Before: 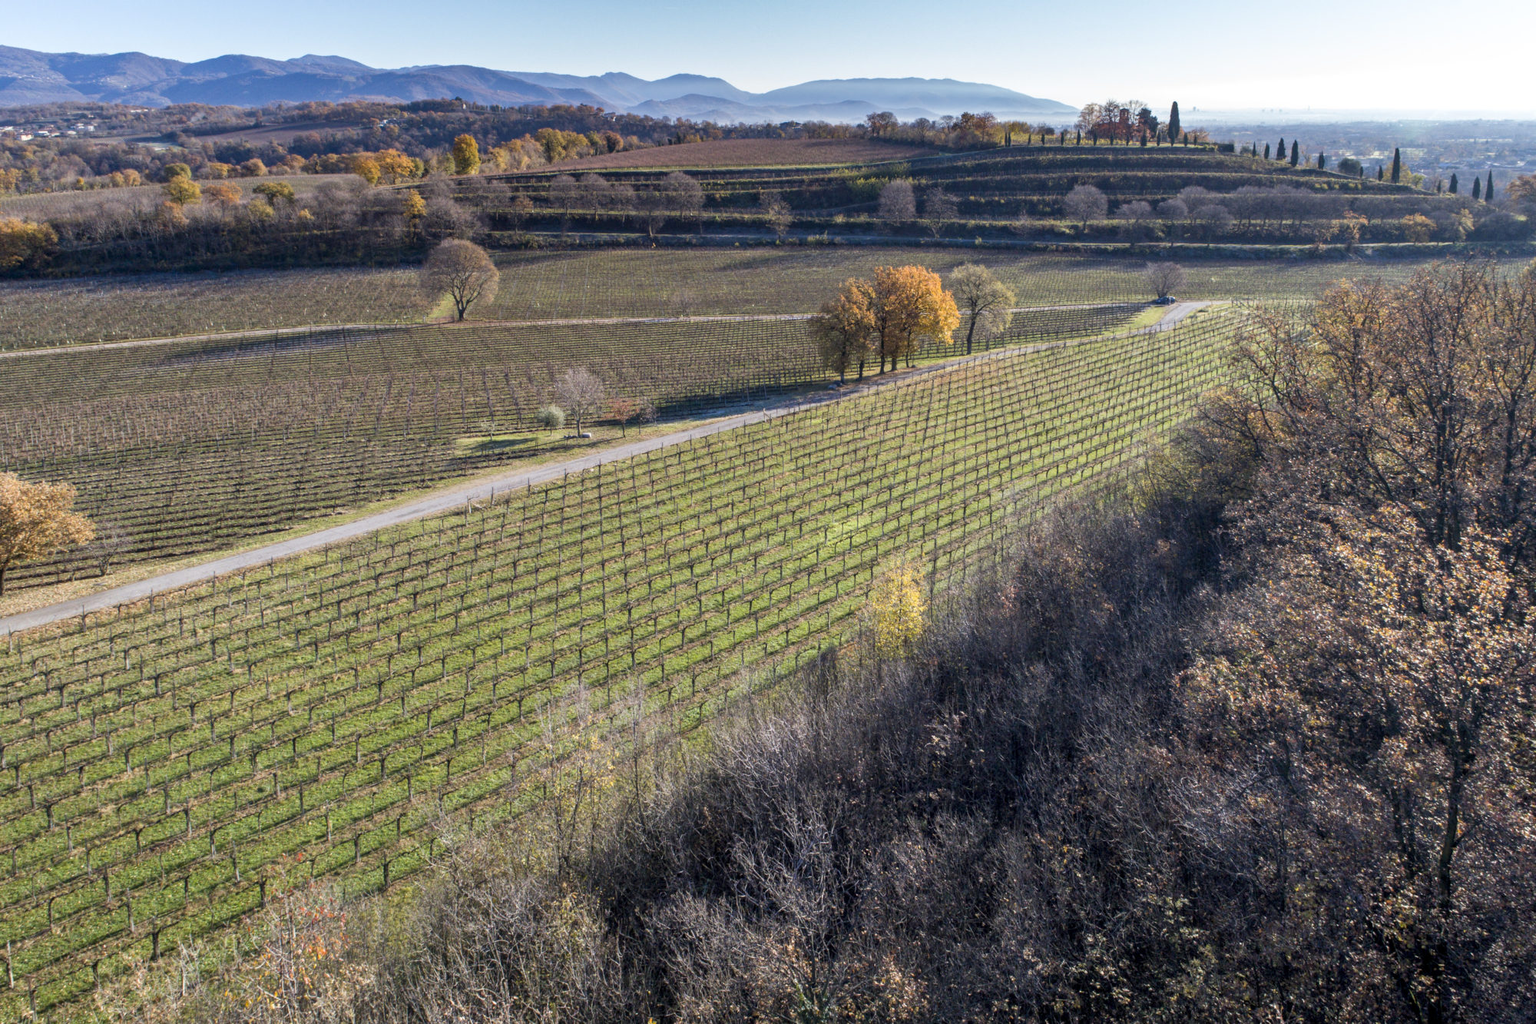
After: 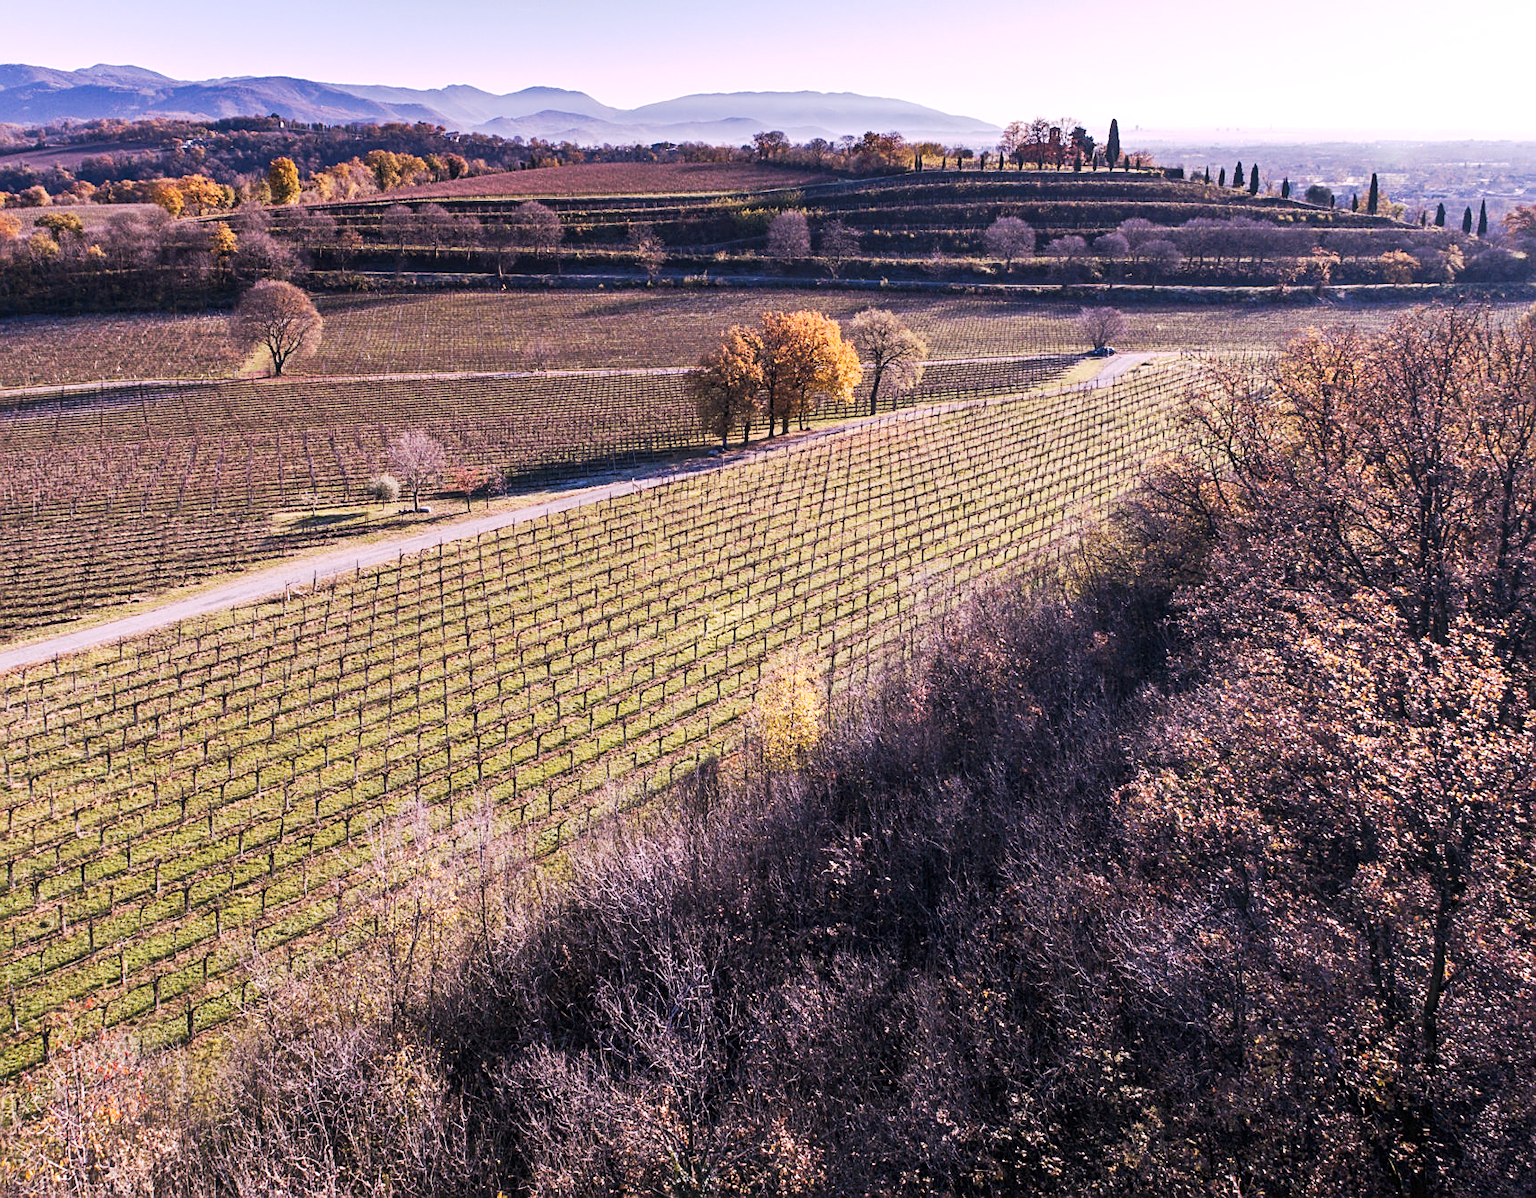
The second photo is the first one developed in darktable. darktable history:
tone equalizer: on, module defaults
crop and rotate: left 14.584%
tone curve: curves: ch0 [(0, 0) (0.003, 0.023) (0.011, 0.024) (0.025, 0.026) (0.044, 0.035) (0.069, 0.05) (0.1, 0.071) (0.136, 0.098) (0.177, 0.135) (0.224, 0.172) (0.277, 0.227) (0.335, 0.296) (0.399, 0.372) (0.468, 0.462) (0.543, 0.58) (0.623, 0.697) (0.709, 0.789) (0.801, 0.86) (0.898, 0.918) (1, 1)], preserve colors none
color correction: saturation 0.85
white balance: red 1.188, blue 1.11
sharpen: on, module defaults
